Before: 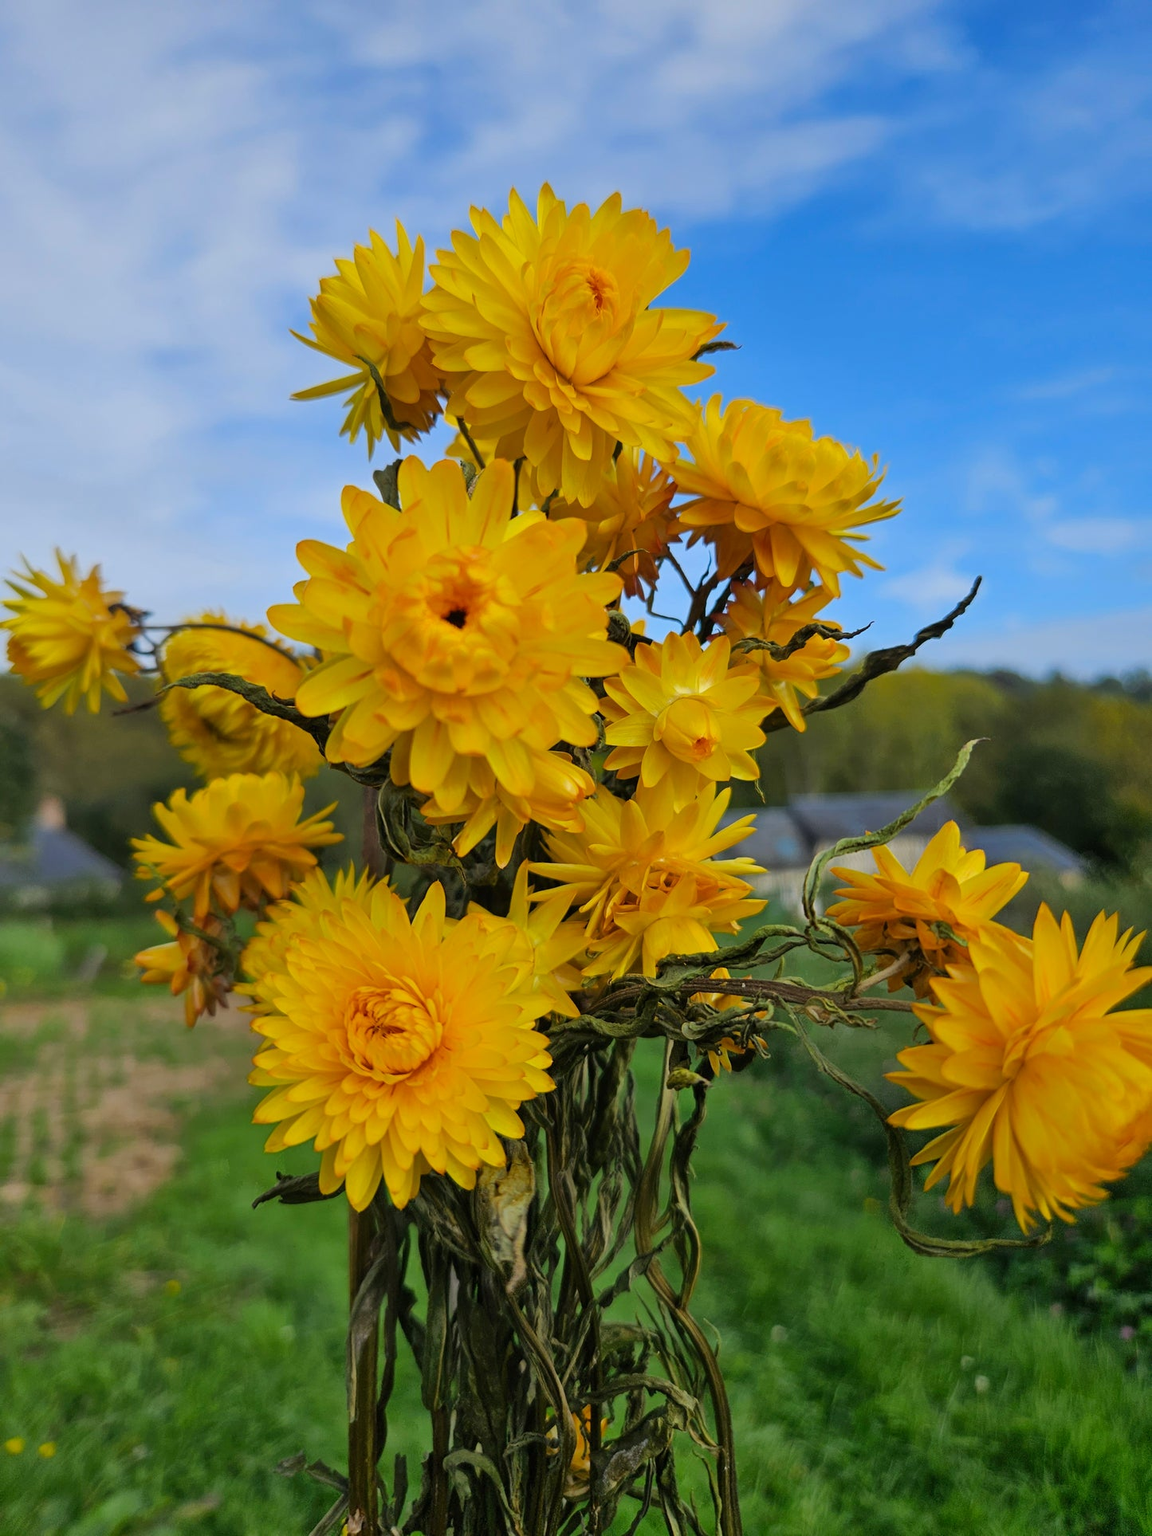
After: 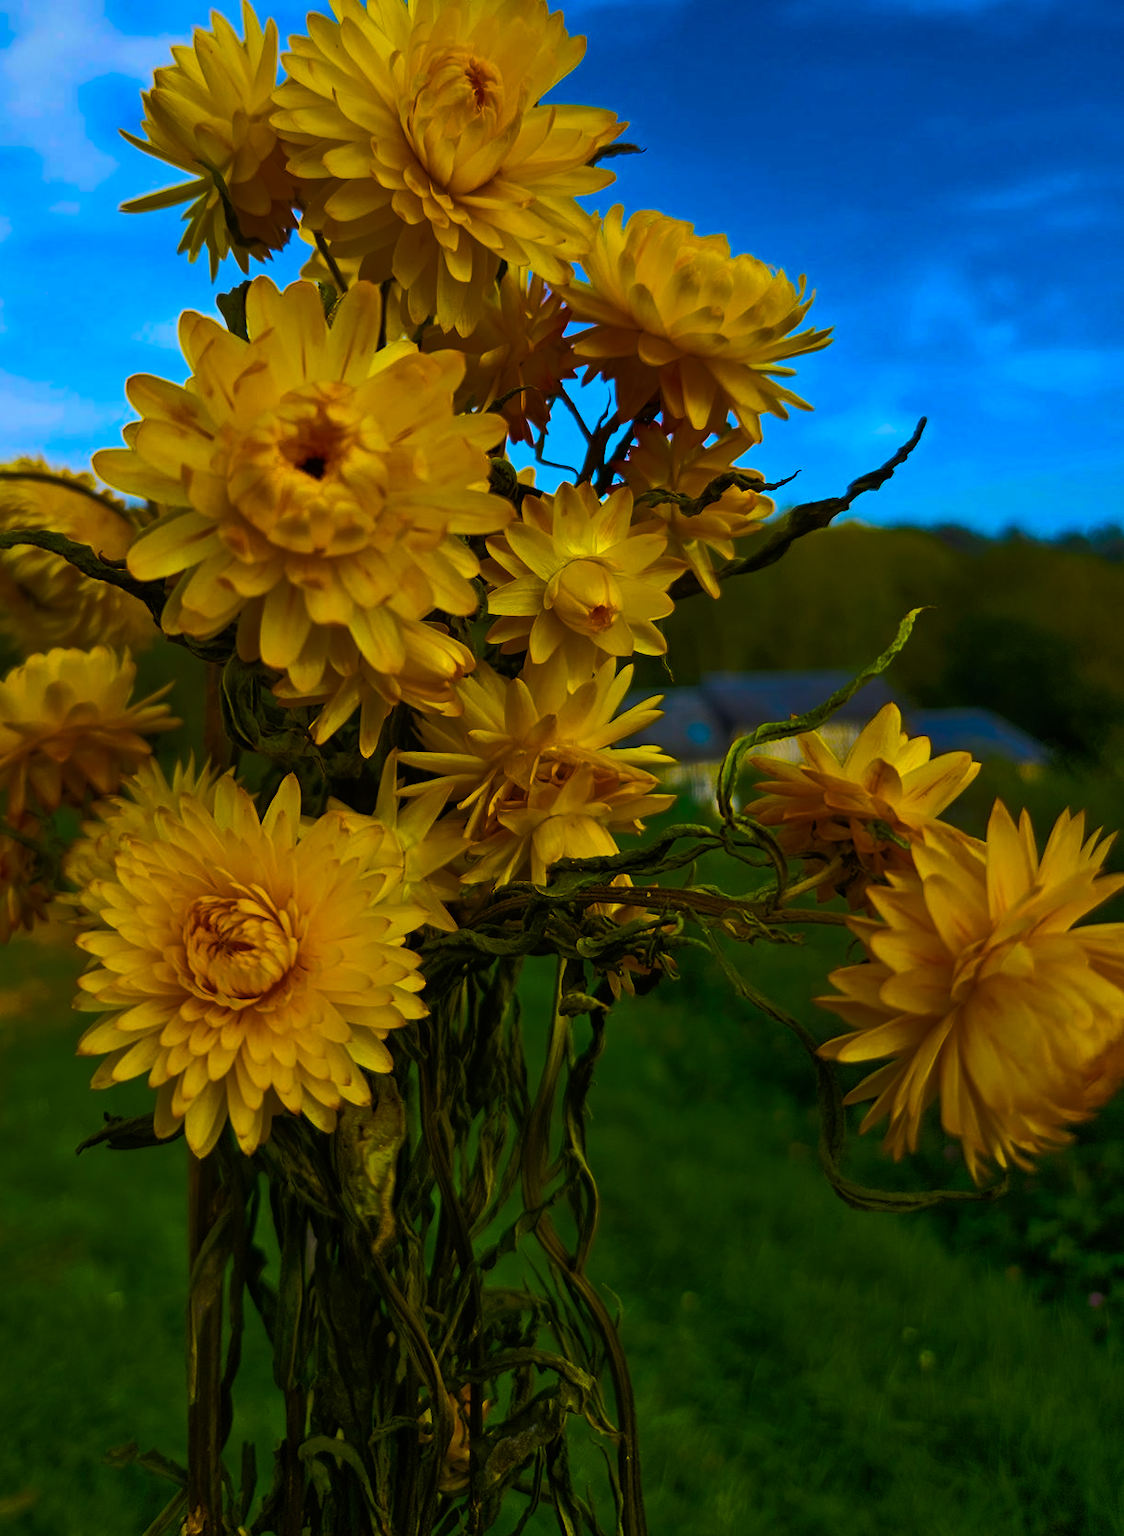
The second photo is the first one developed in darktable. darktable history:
color balance rgb: linear chroma grading › global chroma 40.15%, perceptual saturation grading › global saturation 60.58%, perceptual saturation grading › highlights 20.44%, perceptual saturation grading › shadows -50.36%, perceptual brilliance grading › highlights 2.19%, perceptual brilliance grading › mid-tones -50.36%, perceptual brilliance grading › shadows -50.36%
color calibration: x 0.342, y 0.355, temperature 5146 K
color equalizer: saturation › red 1.26, saturation › orange 1.26, saturation › yellow 1.26, saturation › green 1.26, saturation › cyan 1.26, saturation › blue 1.26, saturation › lavender 1.26, saturation › magenta 1.26
crop: left 16.315%, top 14.246%
